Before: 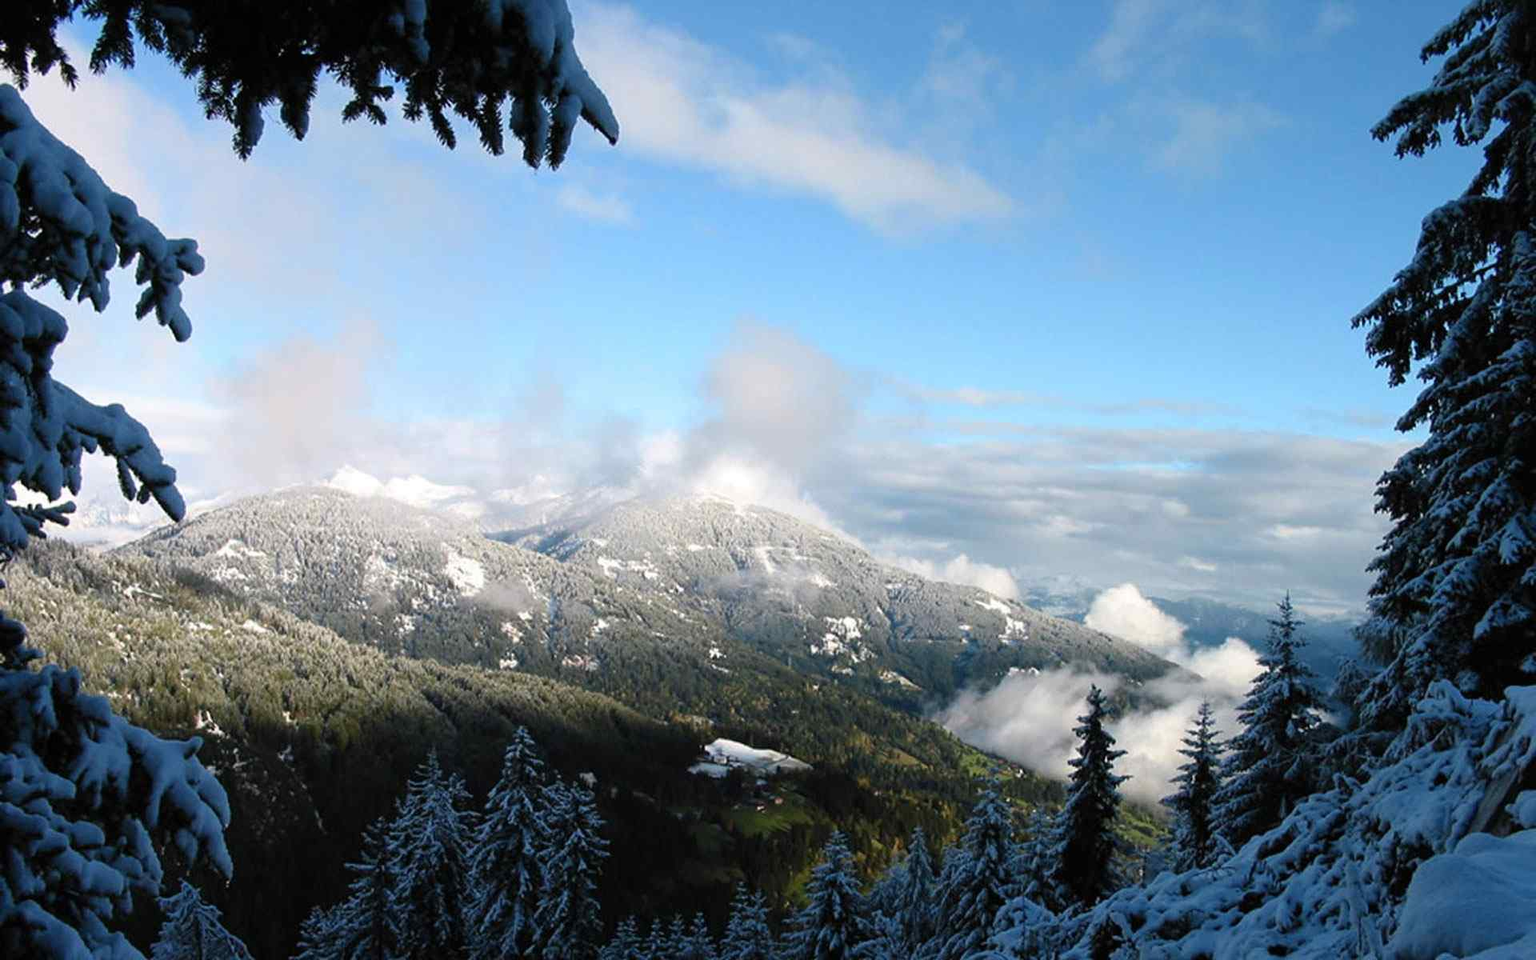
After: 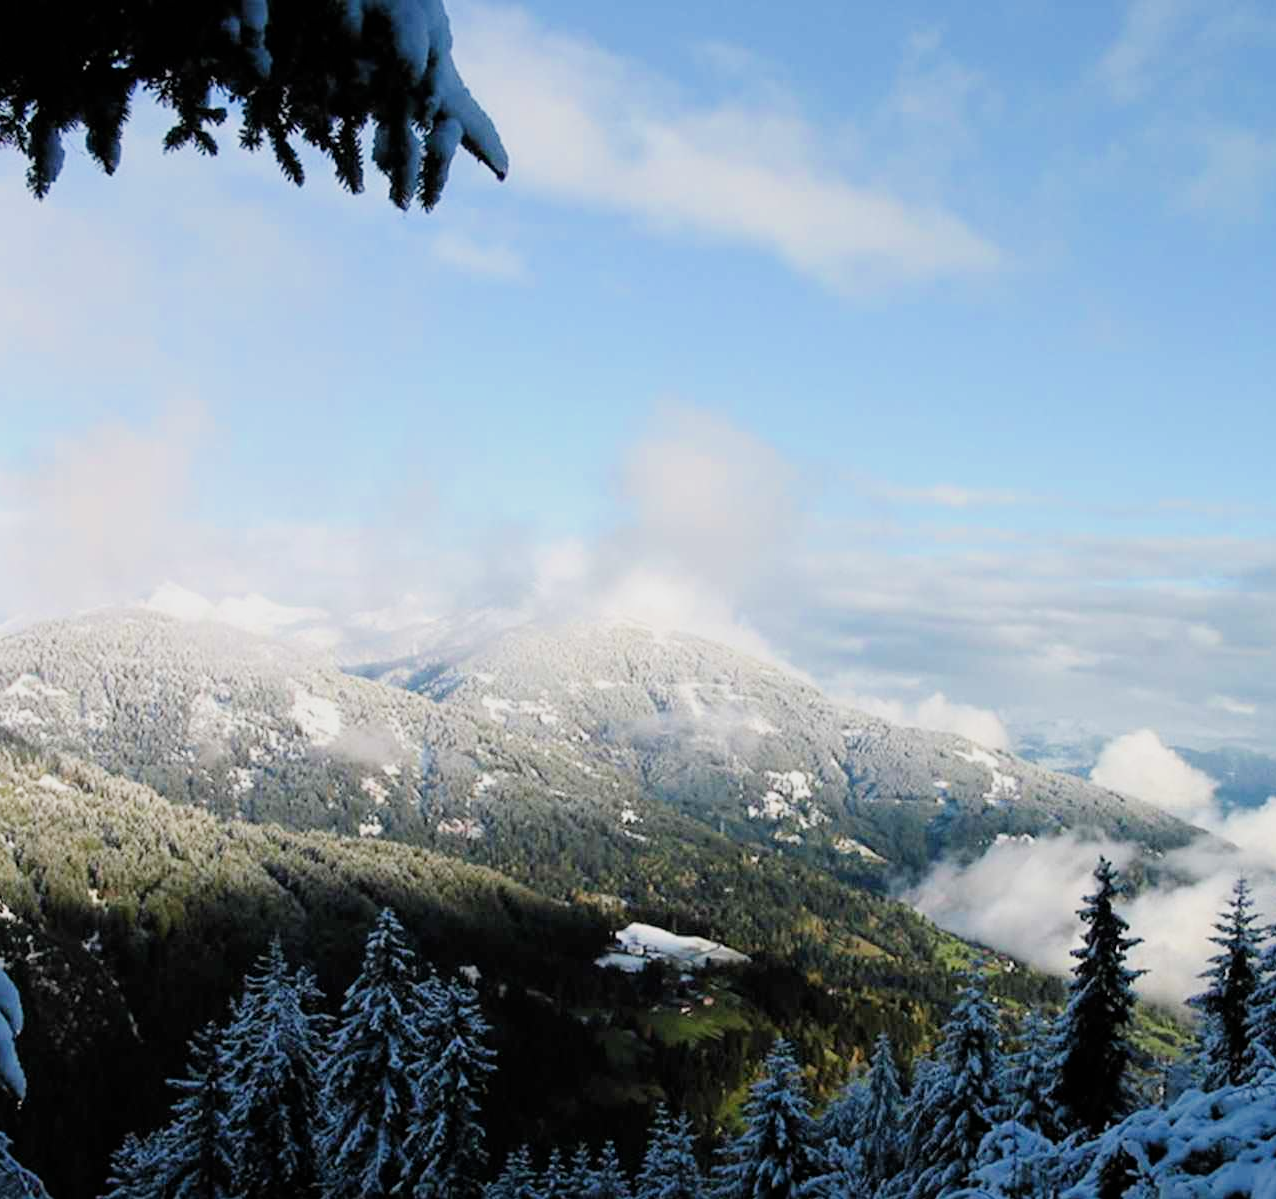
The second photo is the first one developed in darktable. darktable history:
crop and rotate: left 13.811%, right 19.697%
filmic rgb: black relative exposure -7.65 EV, white relative exposure 4.56 EV, hardness 3.61
exposure: black level correction 0, exposure 0.699 EV, compensate exposure bias true, compensate highlight preservation false
